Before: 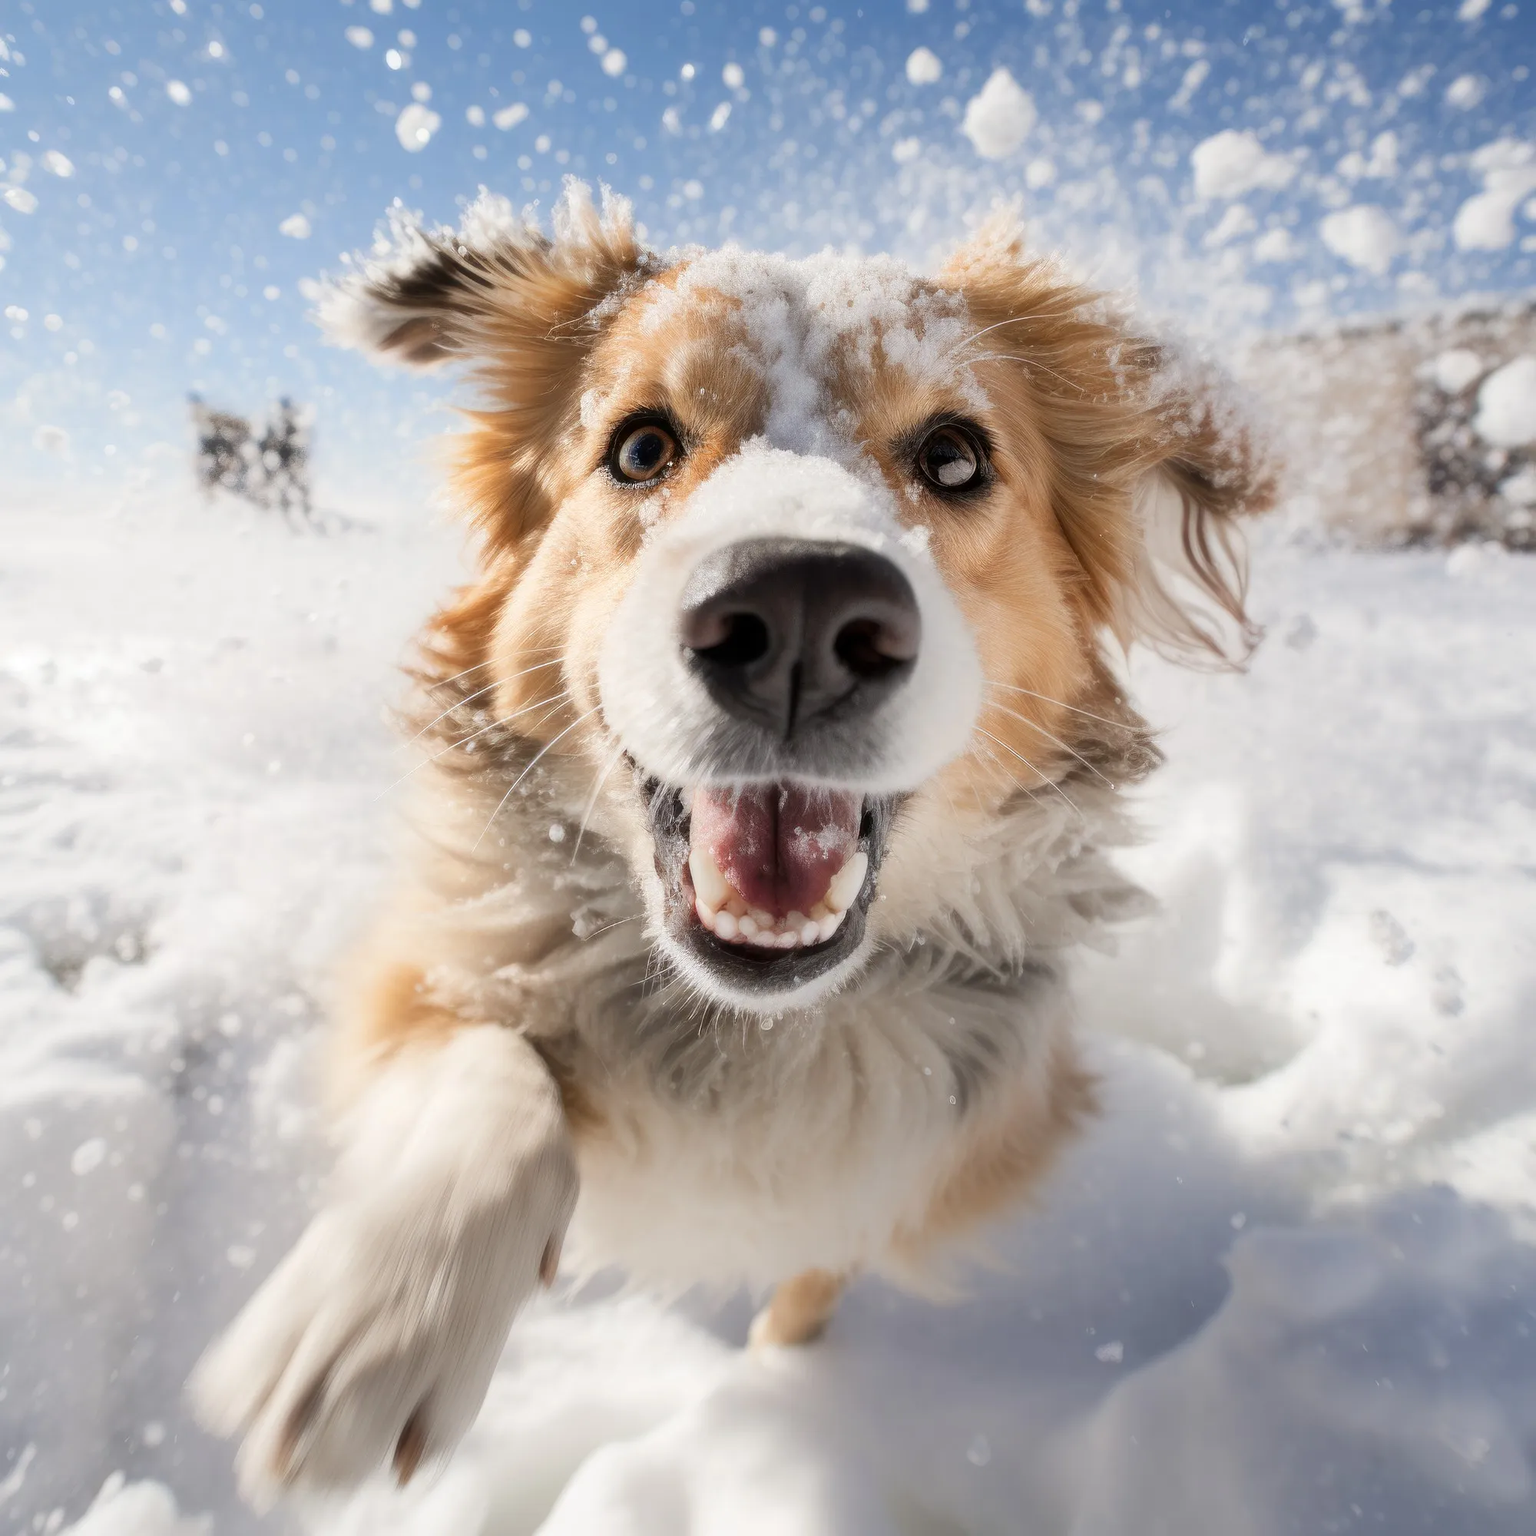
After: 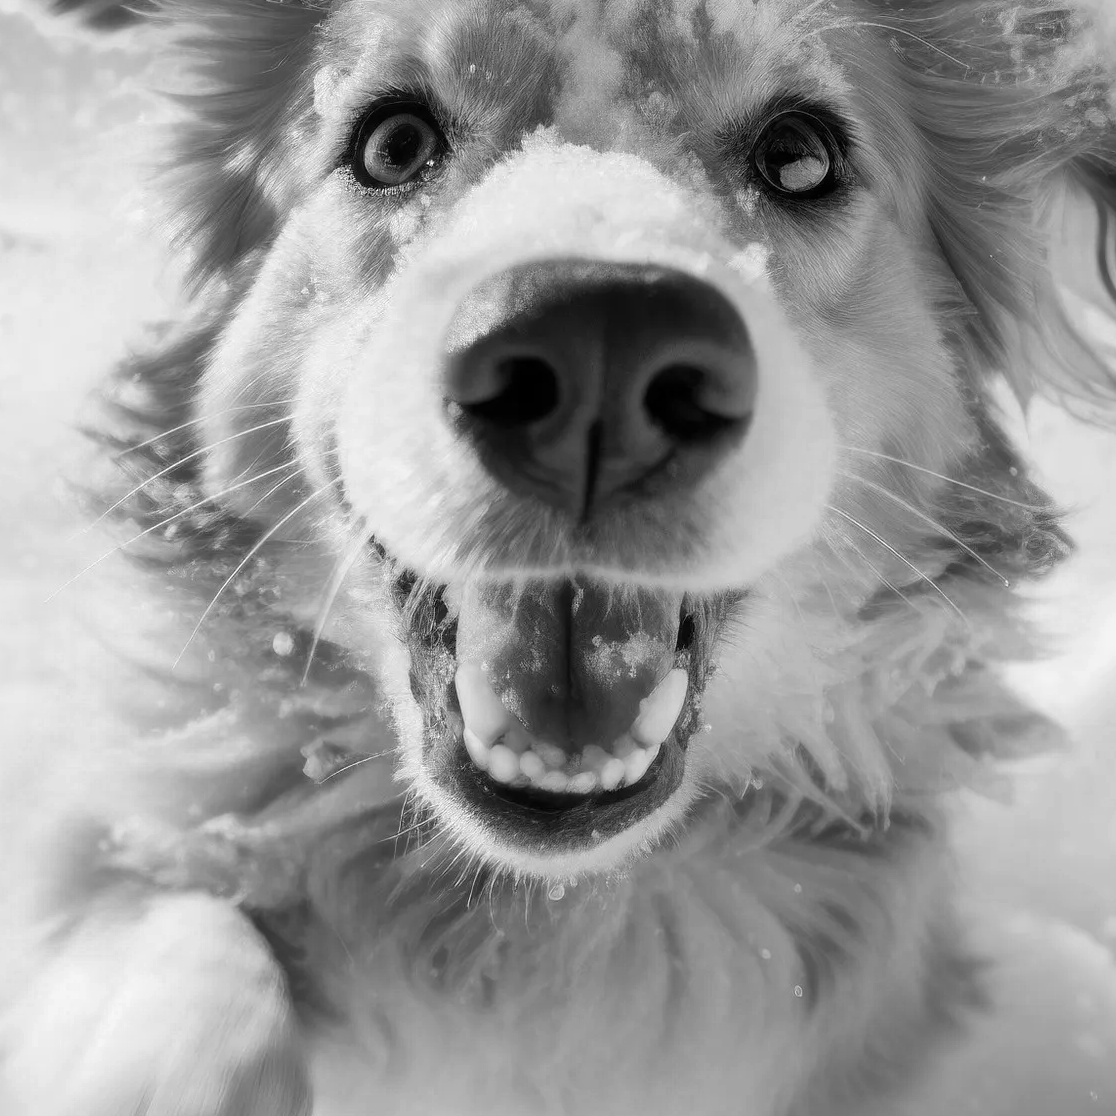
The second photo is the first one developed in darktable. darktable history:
color zones: curves: ch0 [(0, 0.5) (0.125, 0.4) (0.25, 0.5) (0.375, 0.4) (0.5, 0.4) (0.625, 0.35) (0.75, 0.35) (0.875, 0.5)]; ch1 [(0, 0.35) (0.125, 0.45) (0.25, 0.35) (0.375, 0.35) (0.5, 0.35) (0.625, 0.35) (0.75, 0.45) (0.875, 0.35)]; ch2 [(0, 0.6) (0.125, 0.5) (0.25, 0.5) (0.375, 0.6) (0.5, 0.6) (0.625, 0.5) (0.75, 0.5) (0.875, 0.5)]
crop and rotate: left 22.13%, top 22.054%, right 22.026%, bottom 22.102%
monochrome: on, module defaults
